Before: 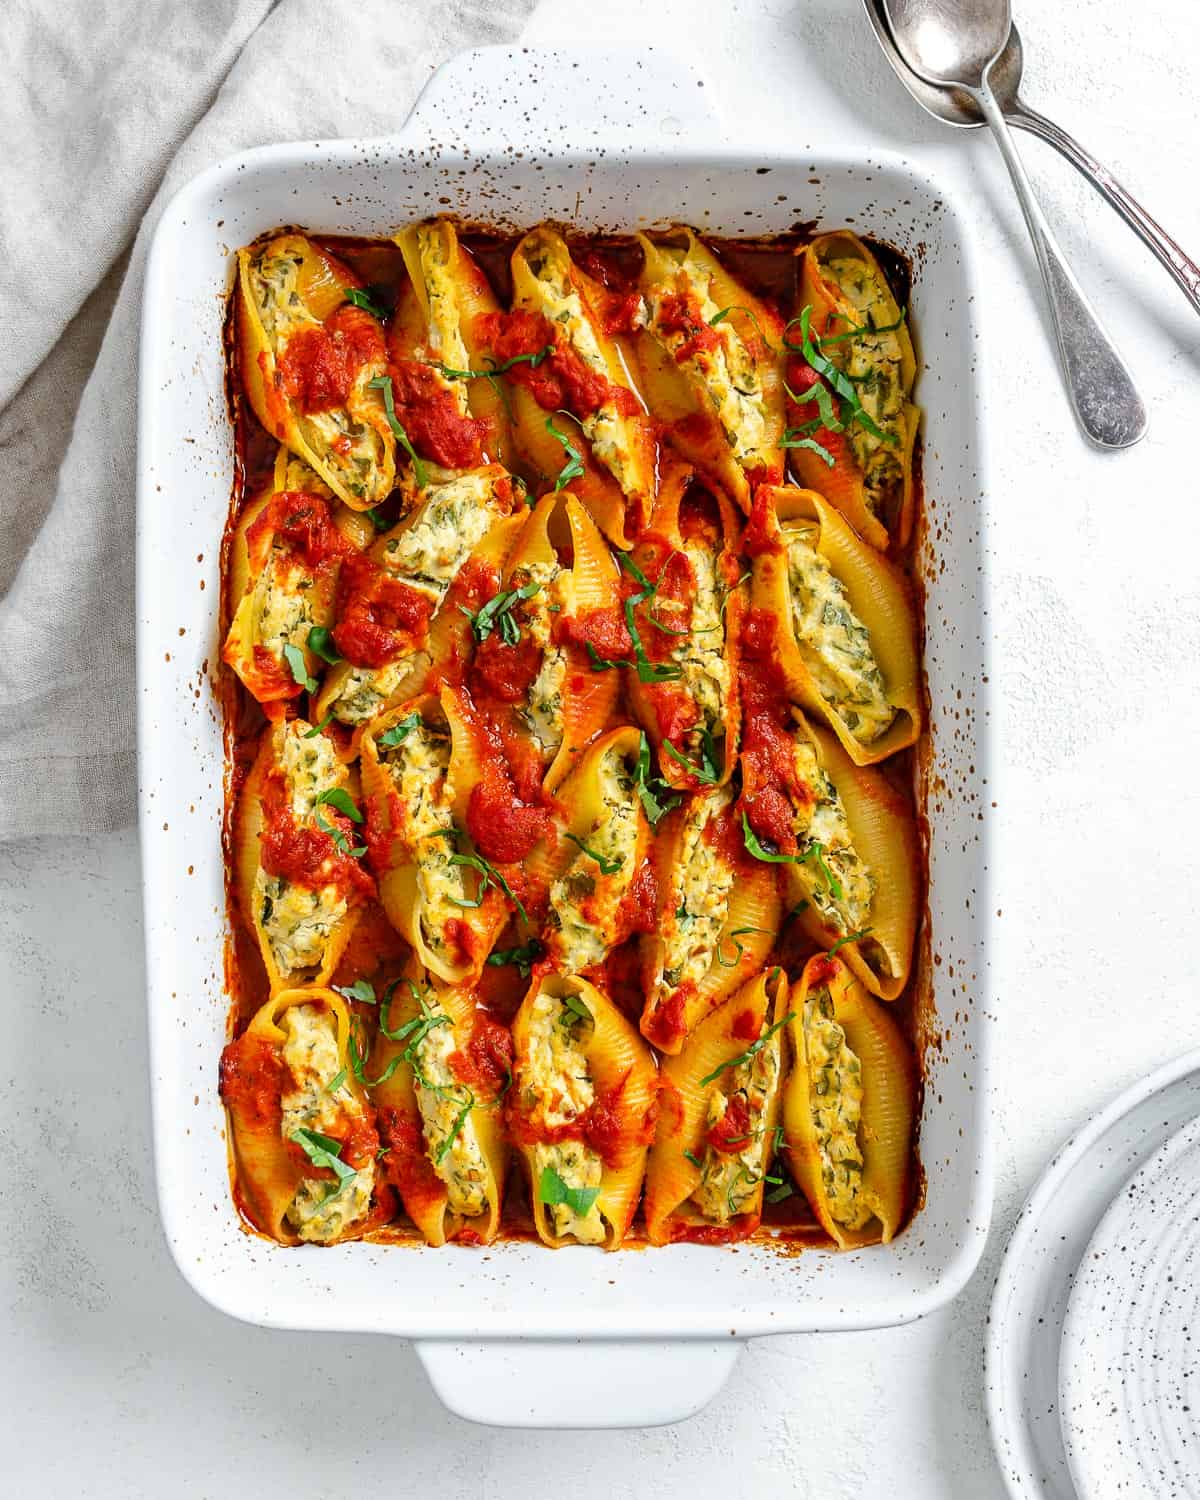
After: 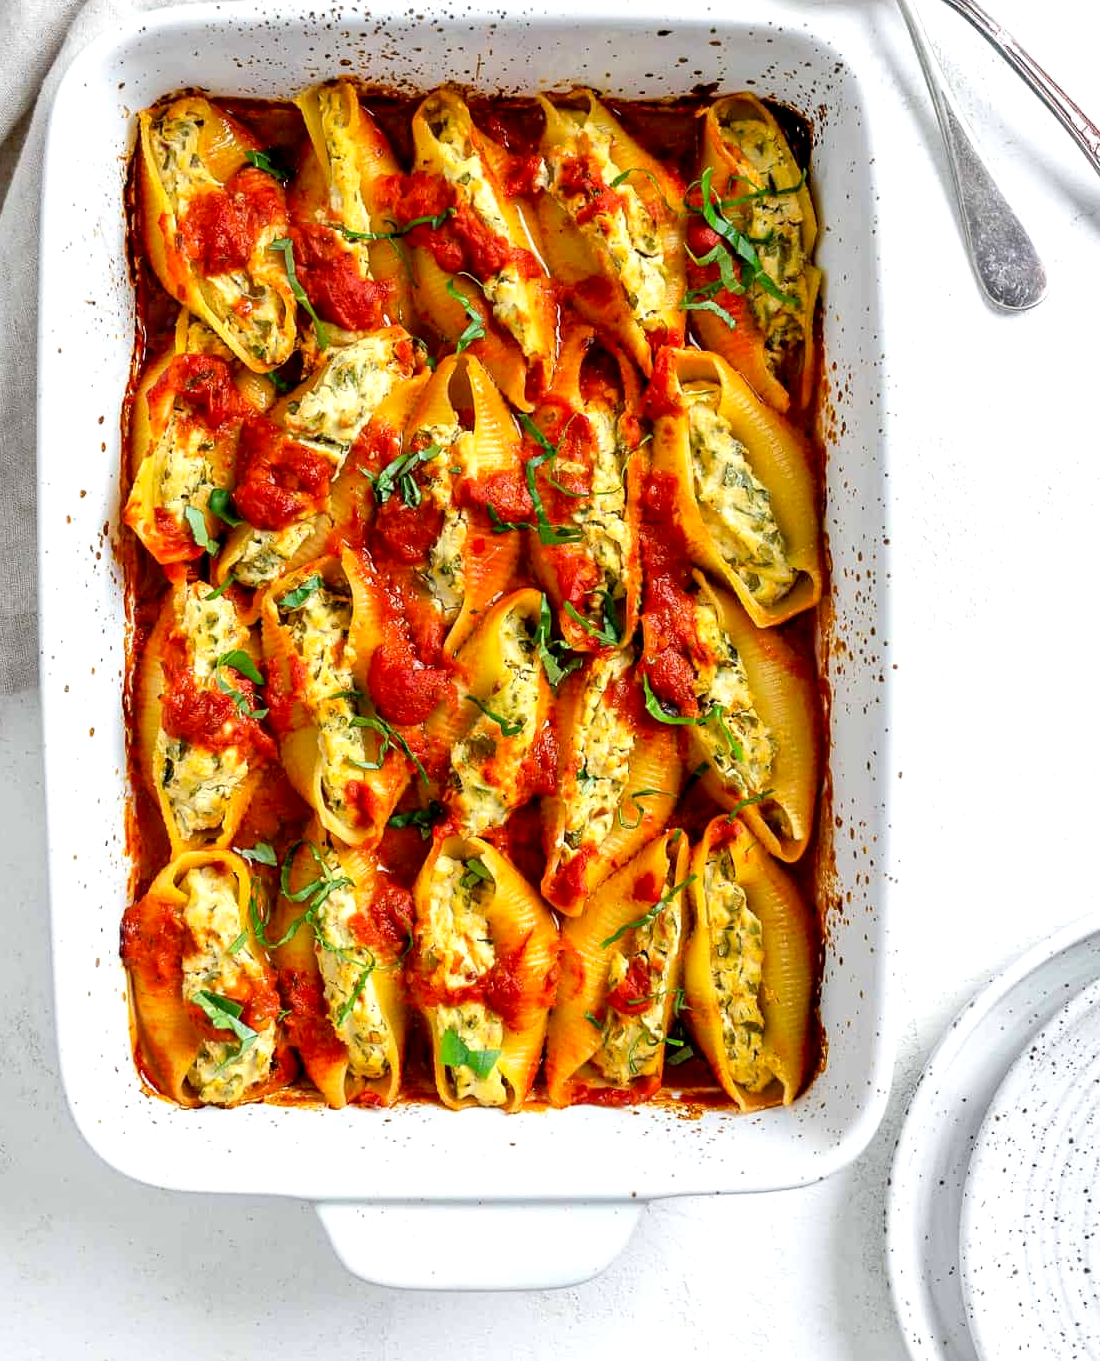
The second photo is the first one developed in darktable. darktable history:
exposure: black level correction 0.005, exposure 0.286 EV, compensate highlight preservation false
crop and rotate: left 8.262%, top 9.226%
